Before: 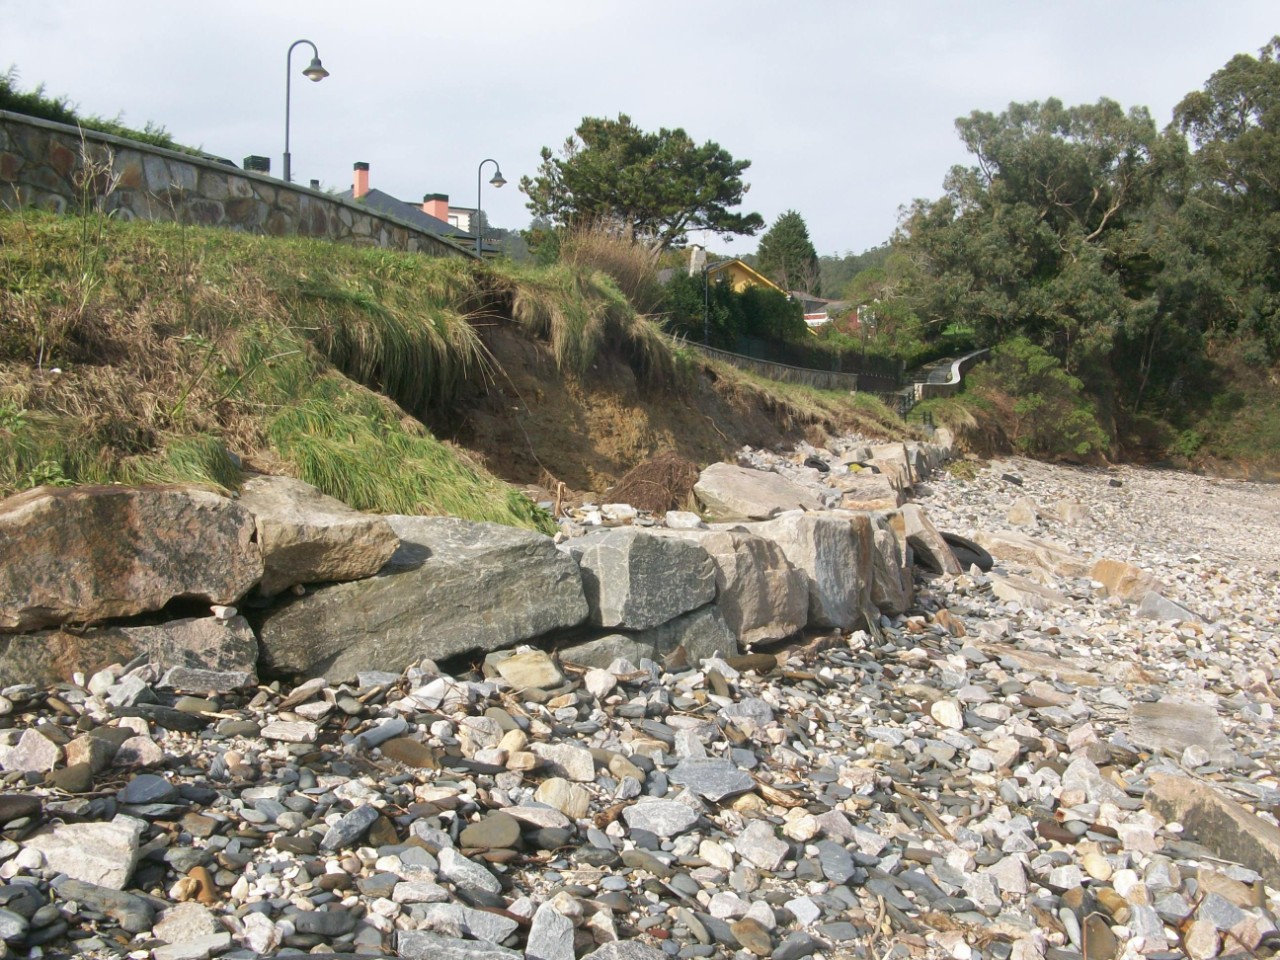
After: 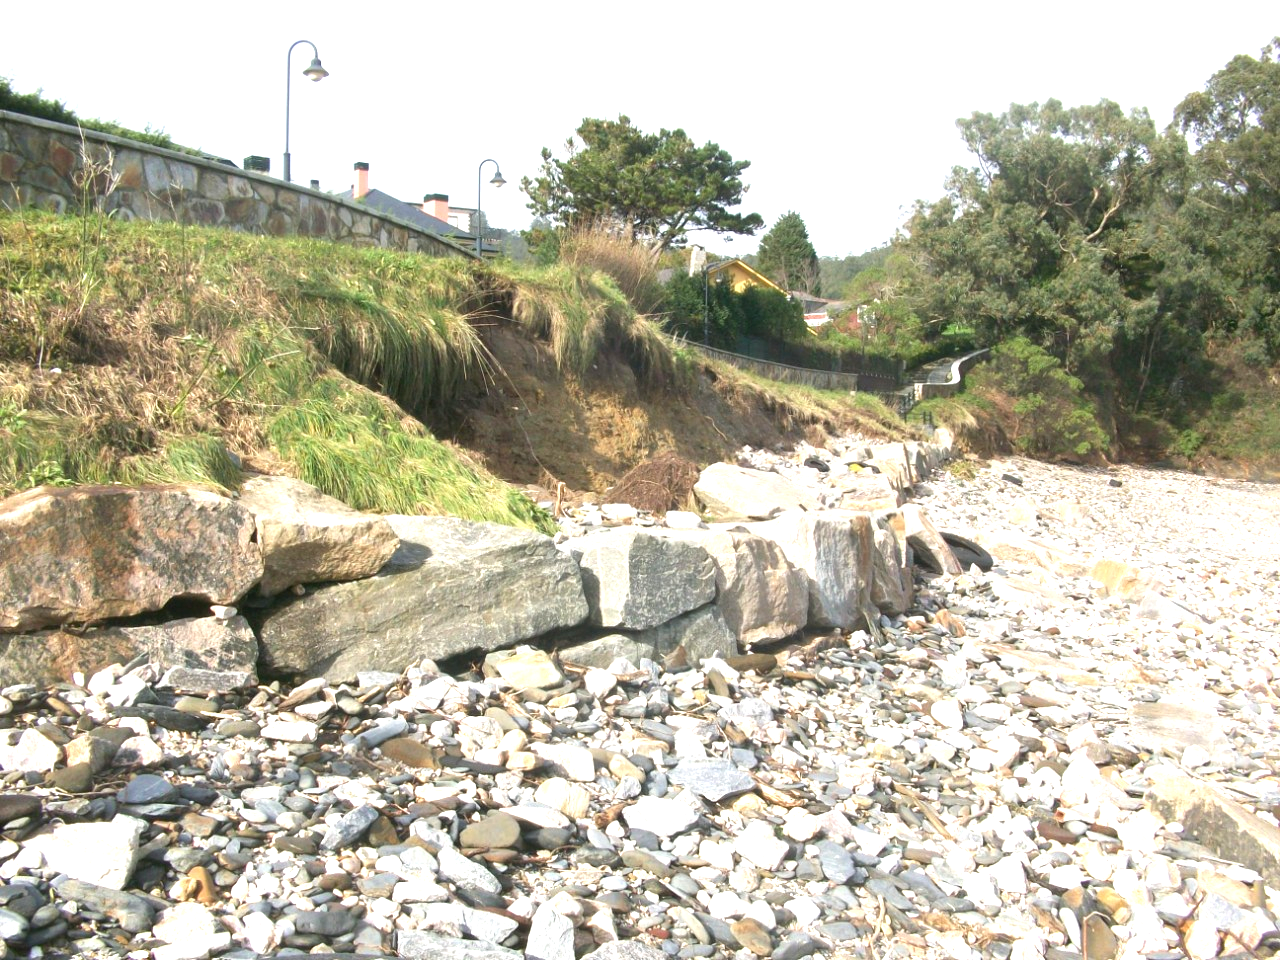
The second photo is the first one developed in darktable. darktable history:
exposure: exposure 1.07 EV, compensate highlight preservation false
